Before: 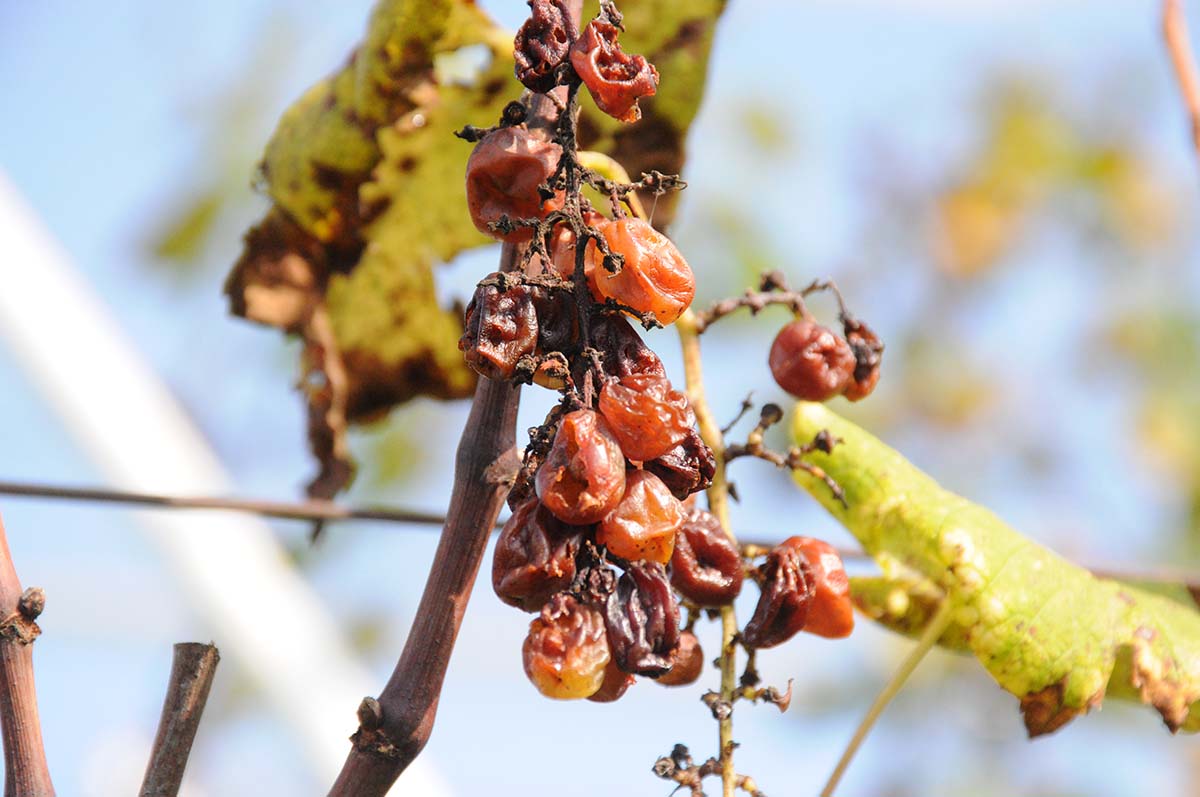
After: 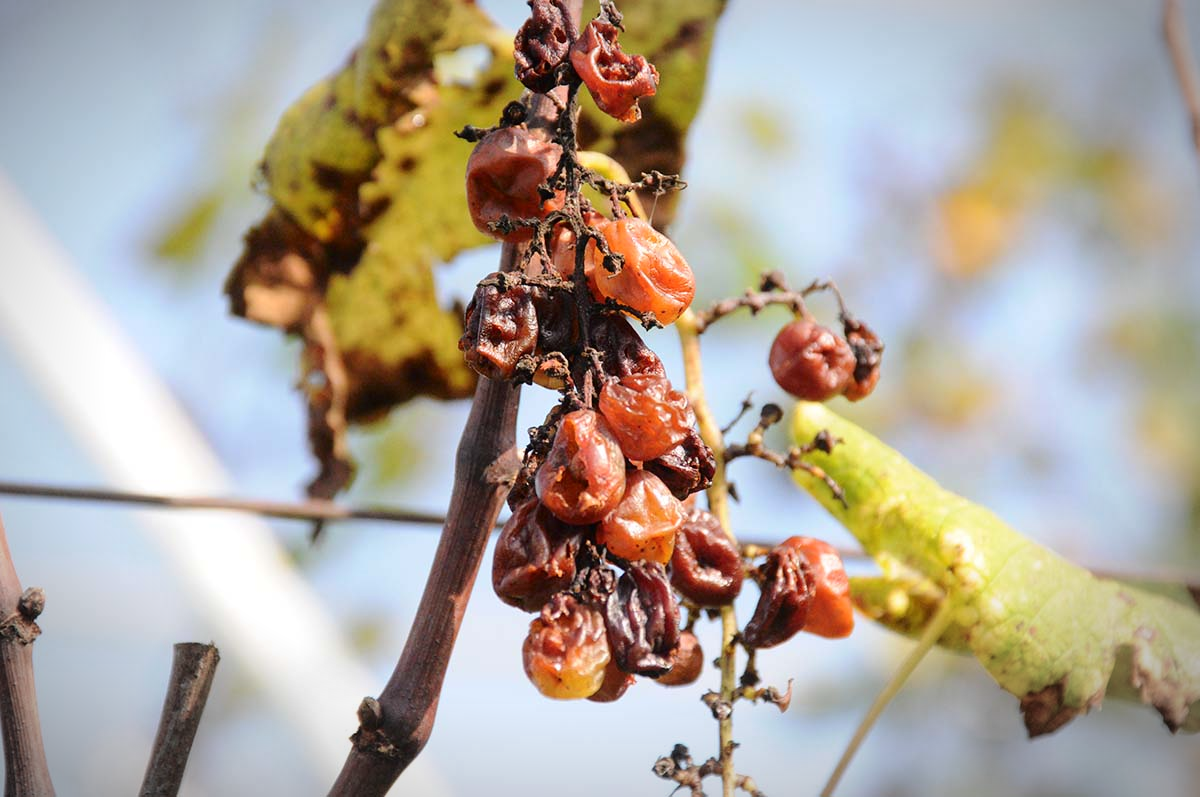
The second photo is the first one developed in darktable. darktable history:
vignetting: fall-off start 79.17%, brightness -0.575, center (-0.033, -0.037), width/height ratio 1.326
tone curve: curves: ch0 [(0, 0) (0.08, 0.056) (0.4, 0.4) (0.6, 0.612) (0.92, 0.924) (1, 1)], color space Lab, independent channels, preserve colors none
